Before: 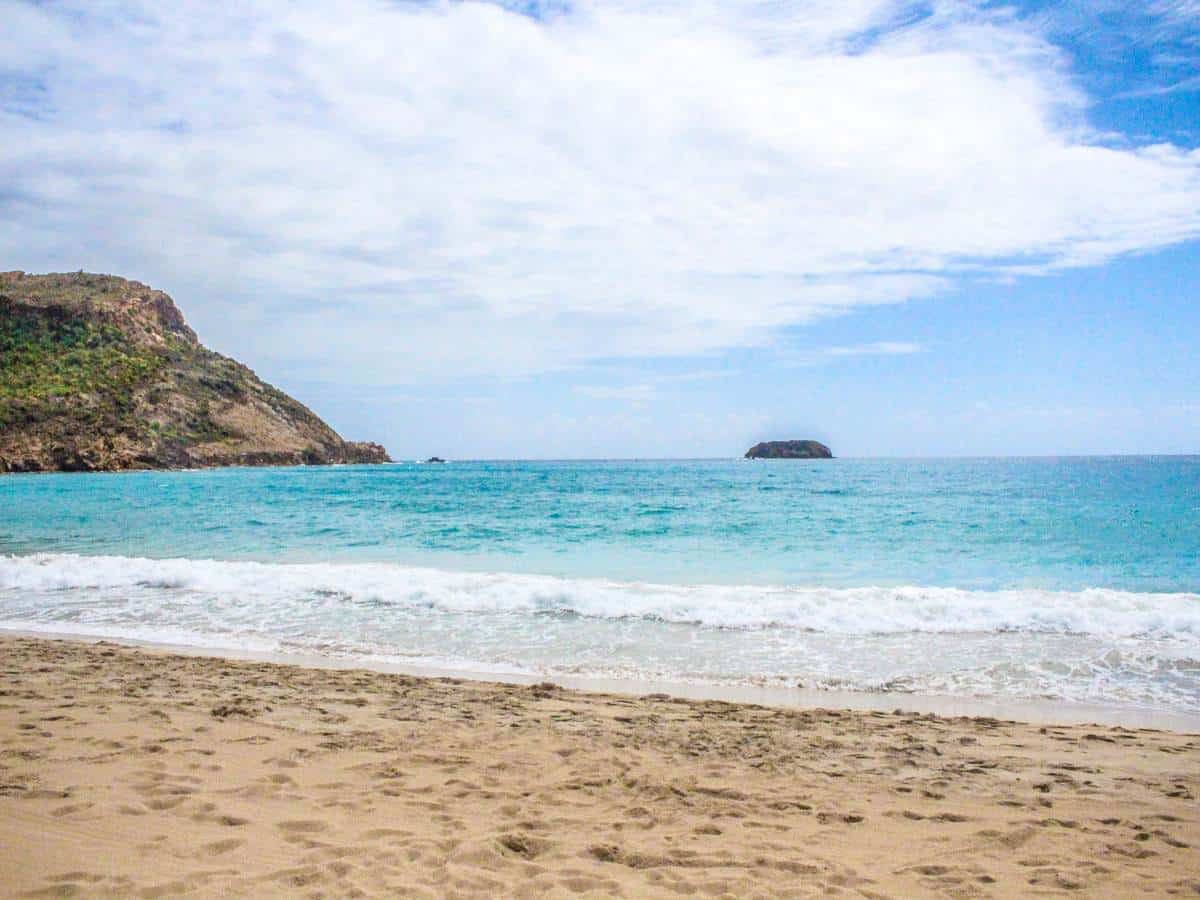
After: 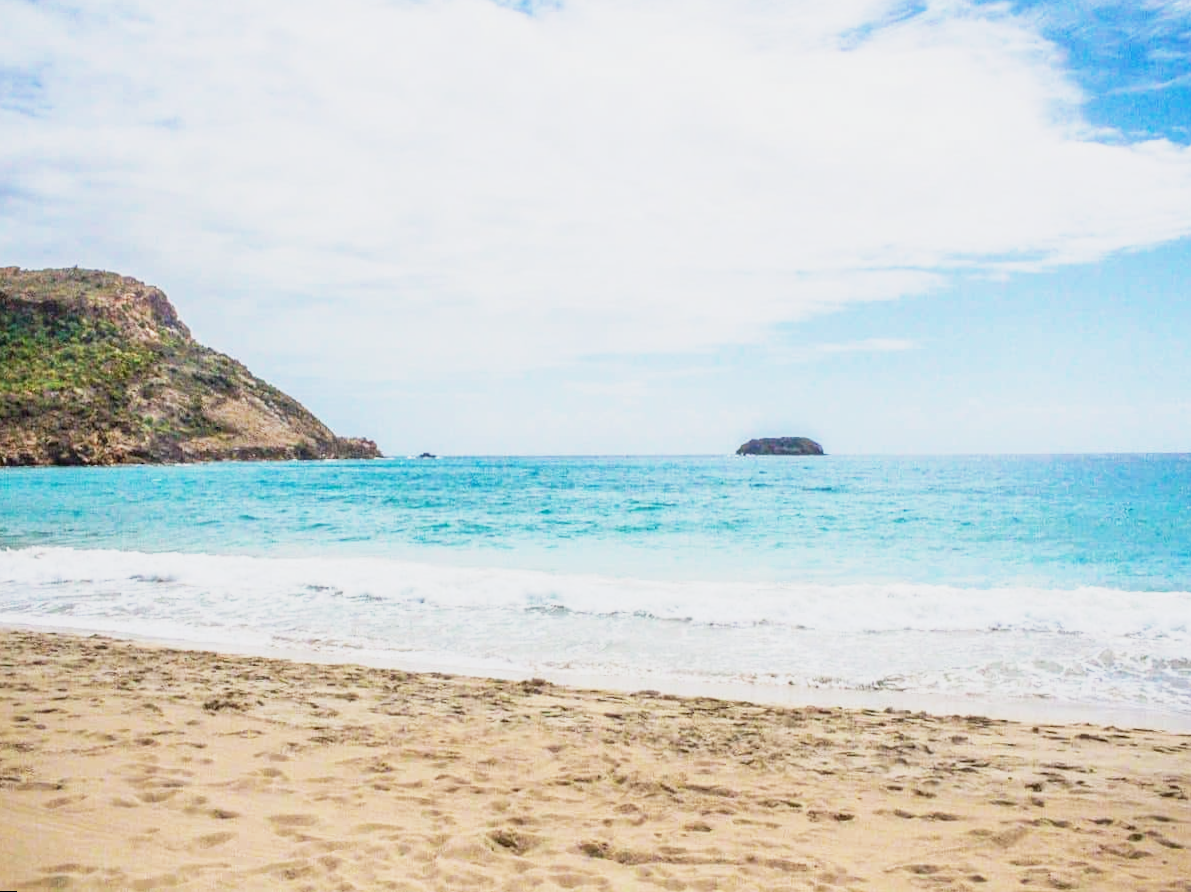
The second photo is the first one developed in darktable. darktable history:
base curve: curves: ch0 [(0, 0) (0.088, 0.125) (0.176, 0.251) (0.354, 0.501) (0.613, 0.749) (1, 0.877)], preserve colors none
rotate and perspective: rotation 0.192°, lens shift (horizontal) -0.015, crop left 0.005, crop right 0.996, crop top 0.006, crop bottom 0.99
